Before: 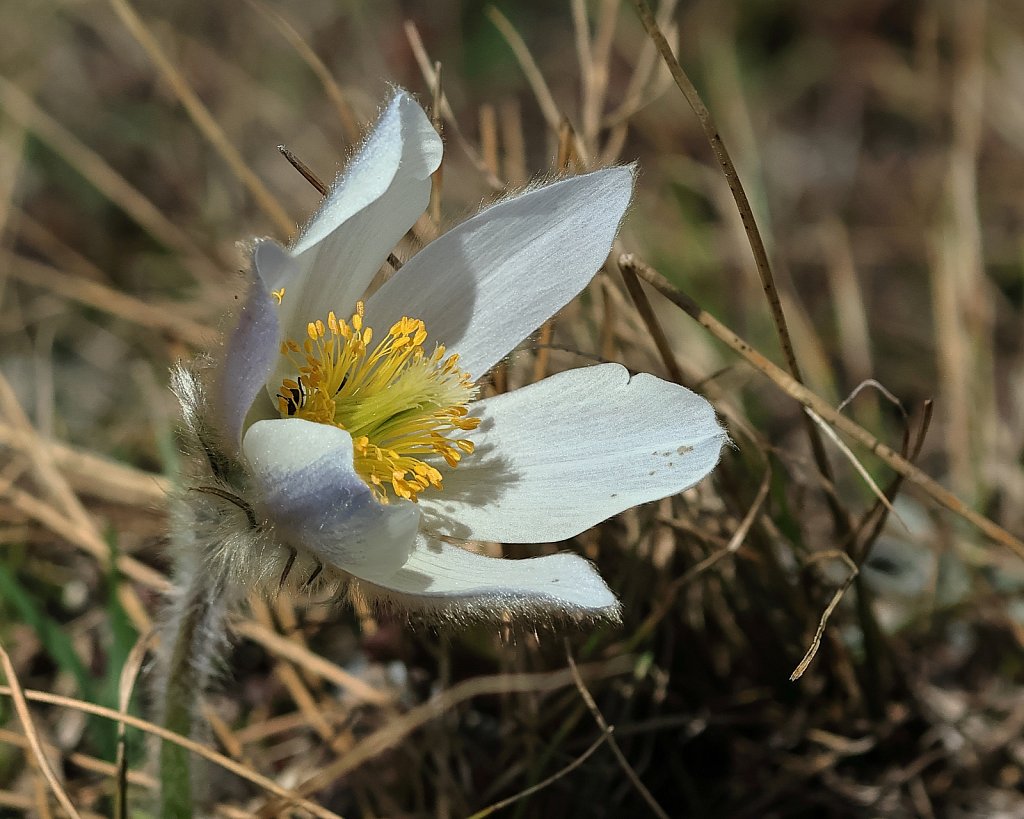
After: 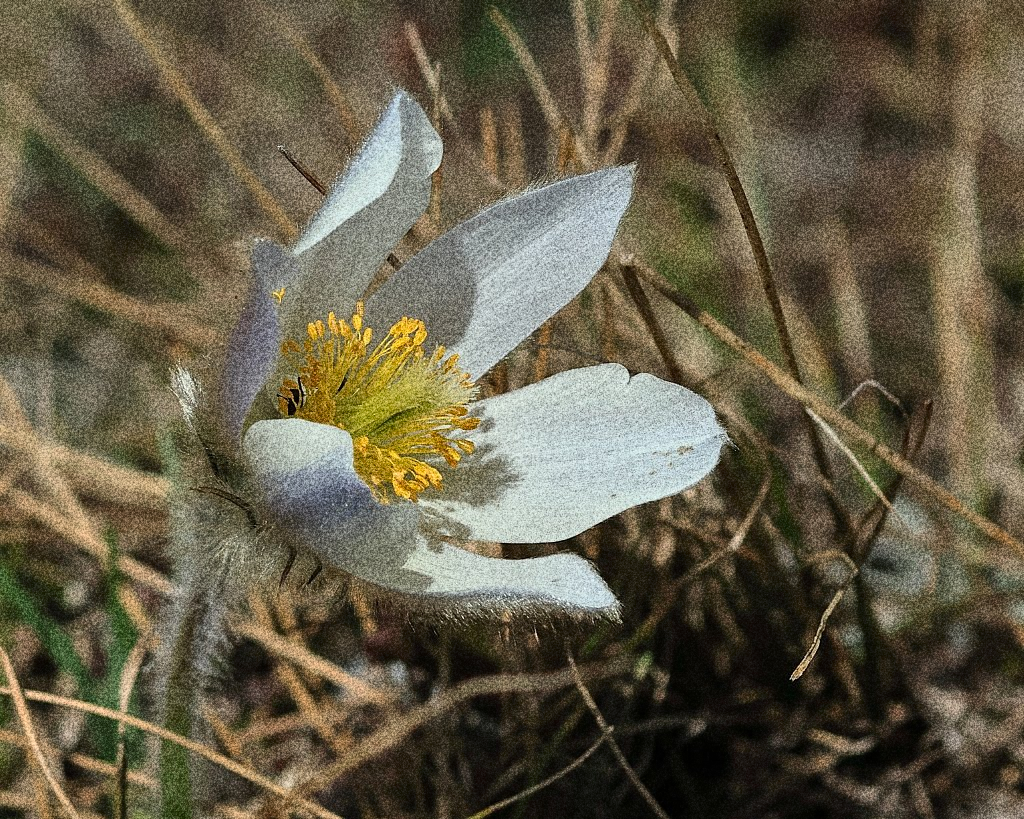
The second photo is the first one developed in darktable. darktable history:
shadows and highlights: shadows 30.63, highlights -63.22, shadows color adjustment 98%, highlights color adjustment 58.61%, soften with gaussian
tone equalizer: -7 EV 0.13 EV, smoothing diameter 25%, edges refinement/feathering 10, preserve details guided filter
grain: coarseness 30.02 ISO, strength 100%
